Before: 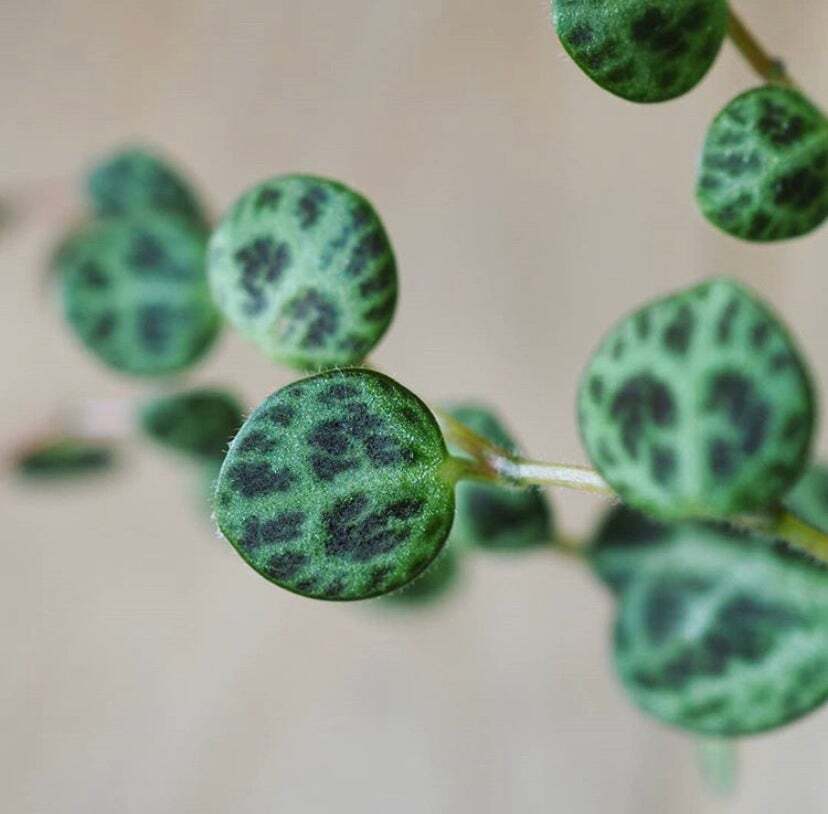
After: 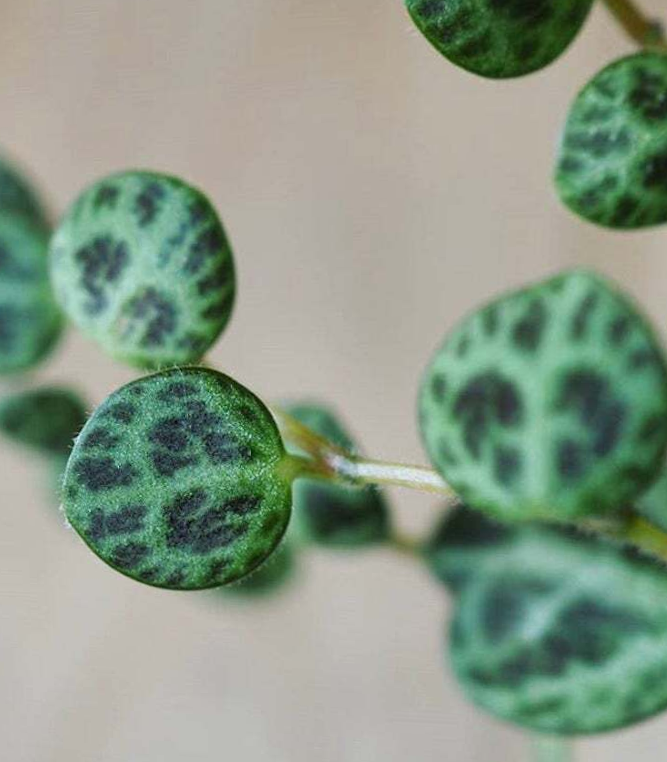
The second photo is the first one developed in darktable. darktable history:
rotate and perspective: rotation 0.062°, lens shift (vertical) 0.115, lens shift (horizontal) -0.133, crop left 0.047, crop right 0.94, crop top 0.061, crop bottom 0.94
crop and rotate: left 14.584%
